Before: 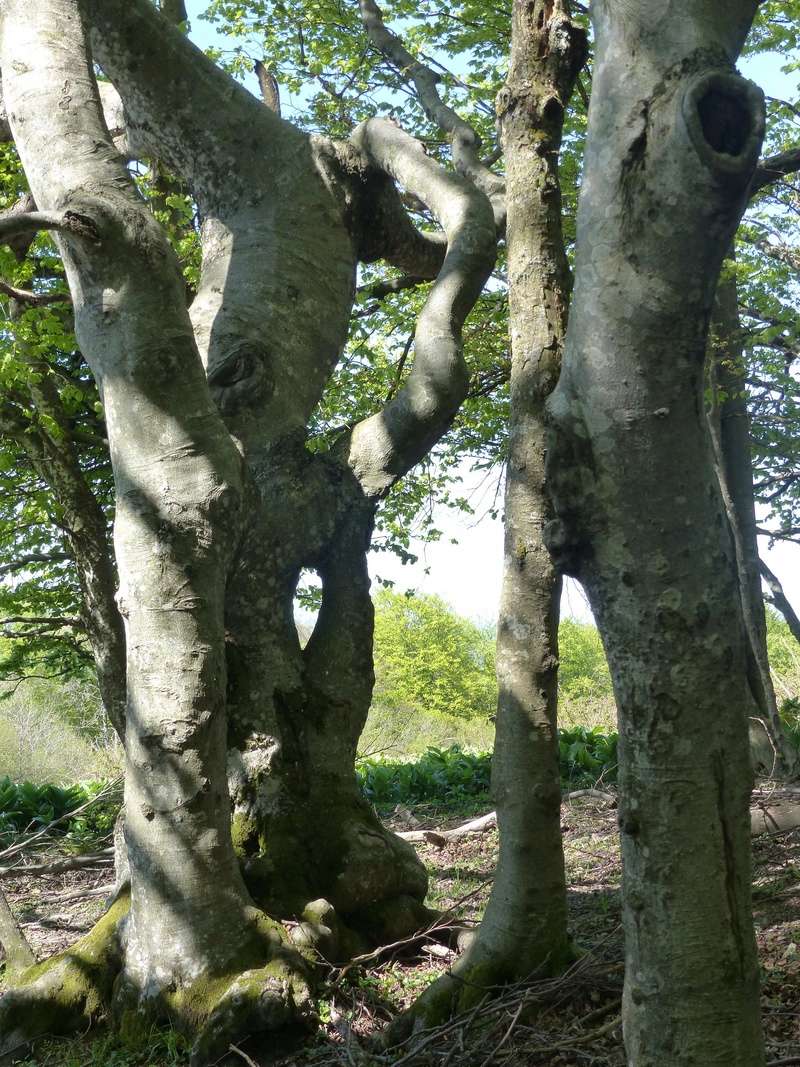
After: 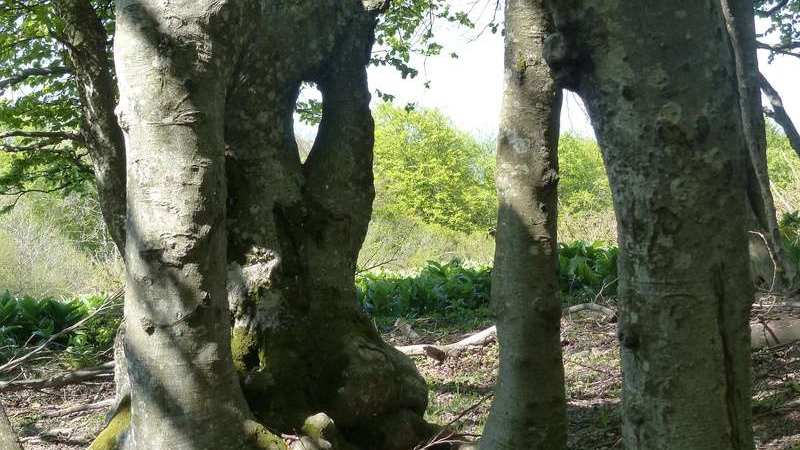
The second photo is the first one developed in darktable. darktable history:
crop: top 45.634%, bottom 12.178%
